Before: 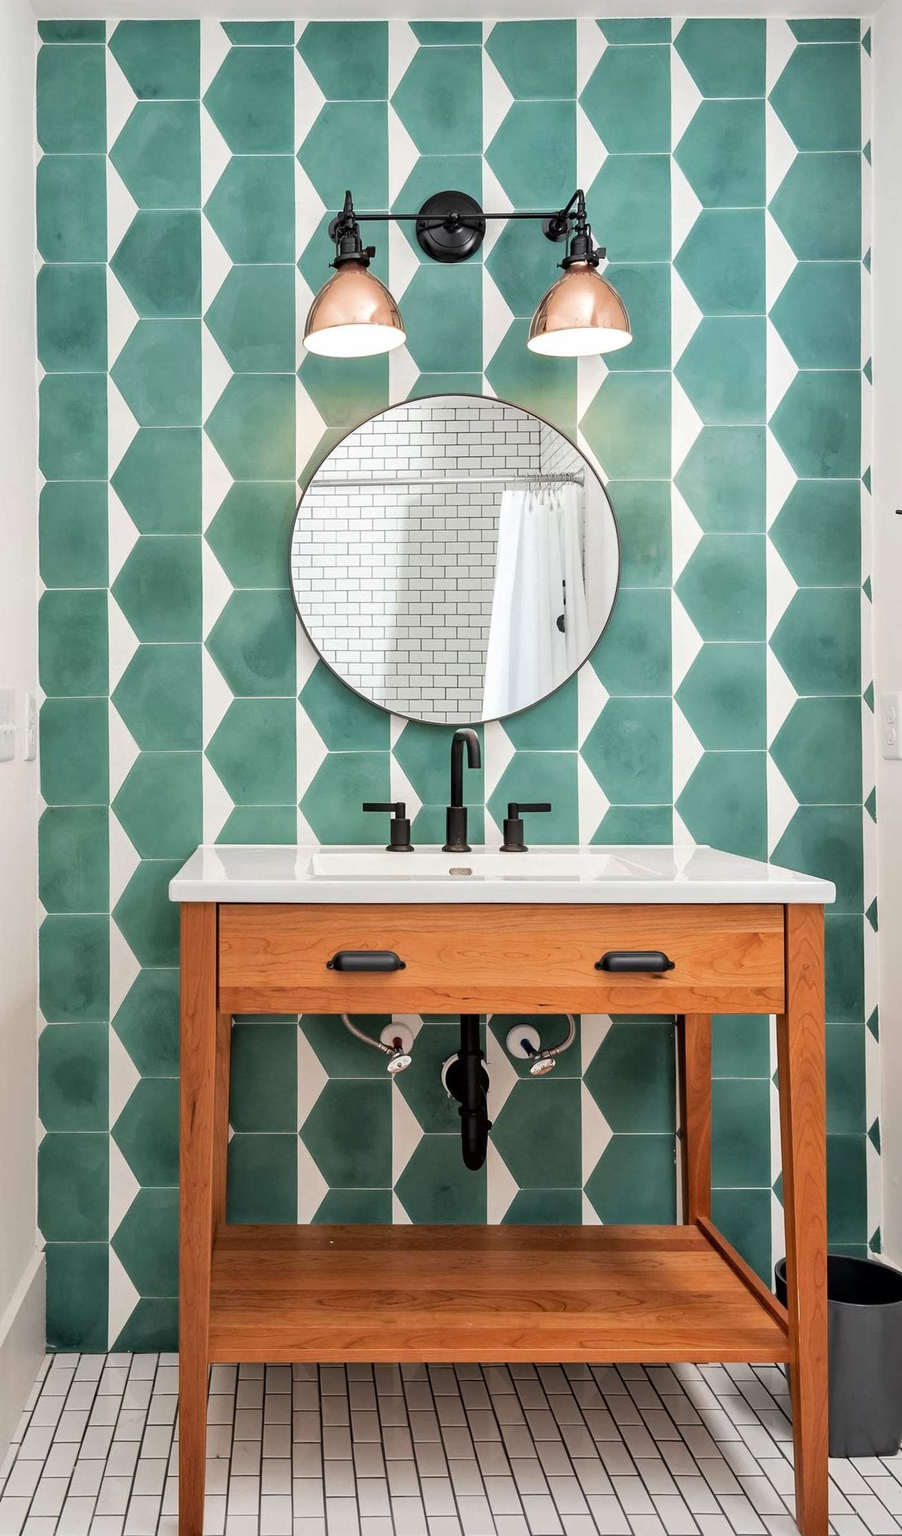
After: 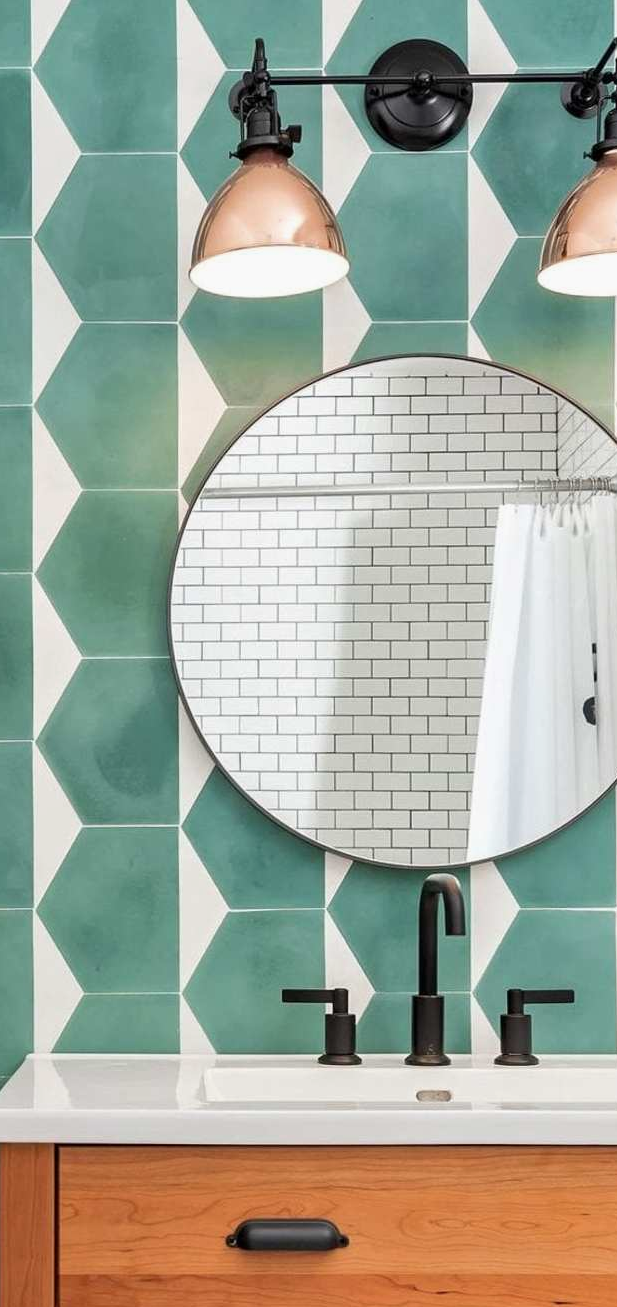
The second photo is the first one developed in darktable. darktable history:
crop: left 20.109%, top 10.785%, right 35.781%, bottom 34.385%
exposure: exposure -0.064 EV, compensate highlight preservation false
